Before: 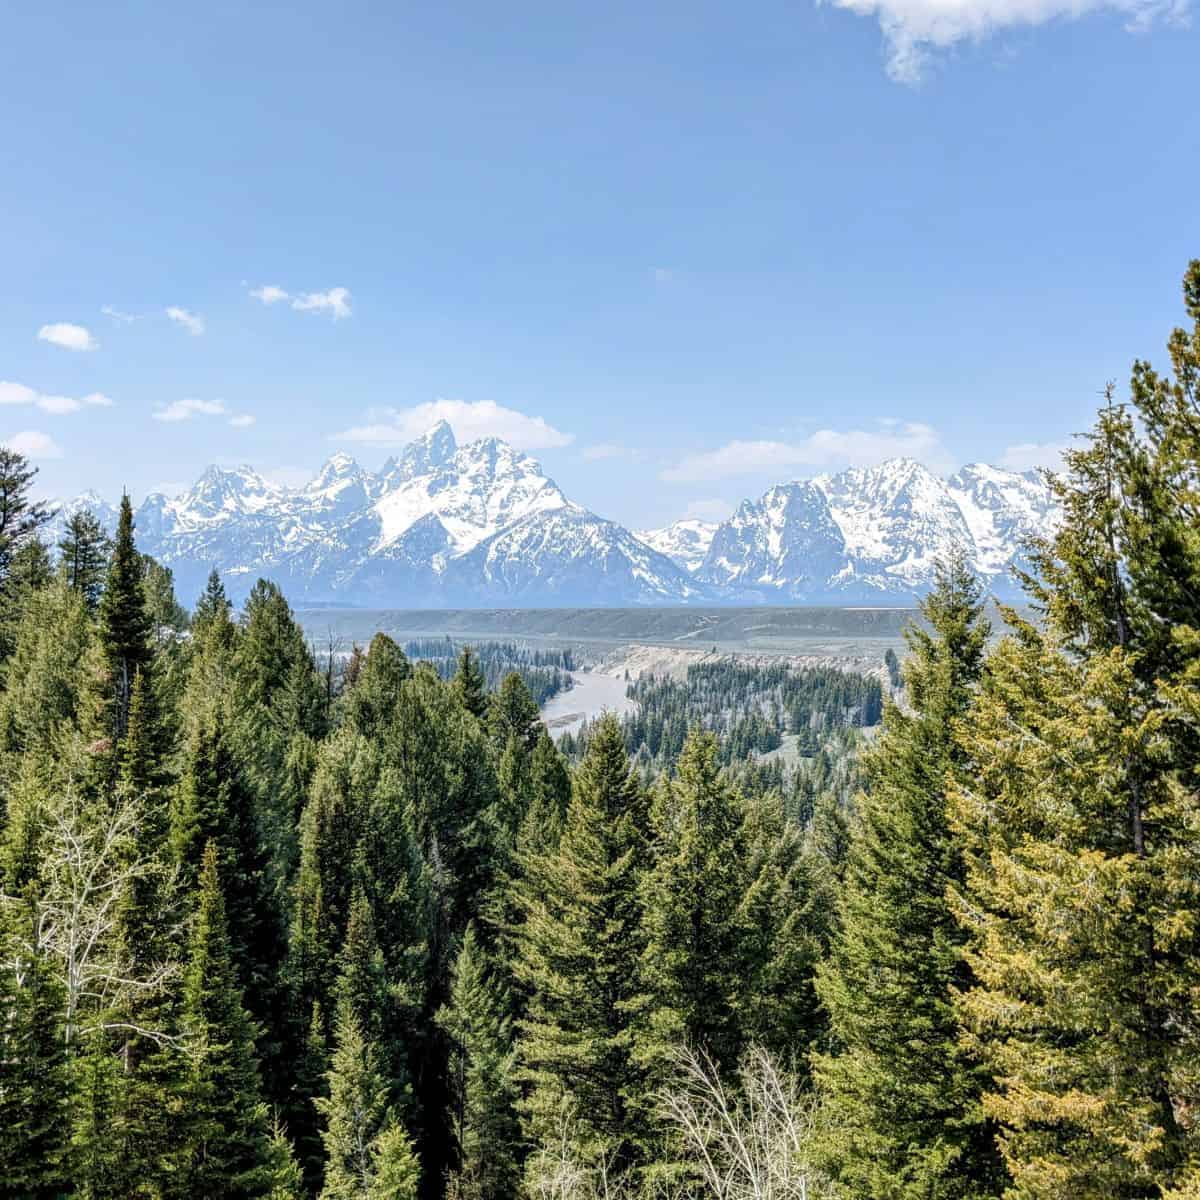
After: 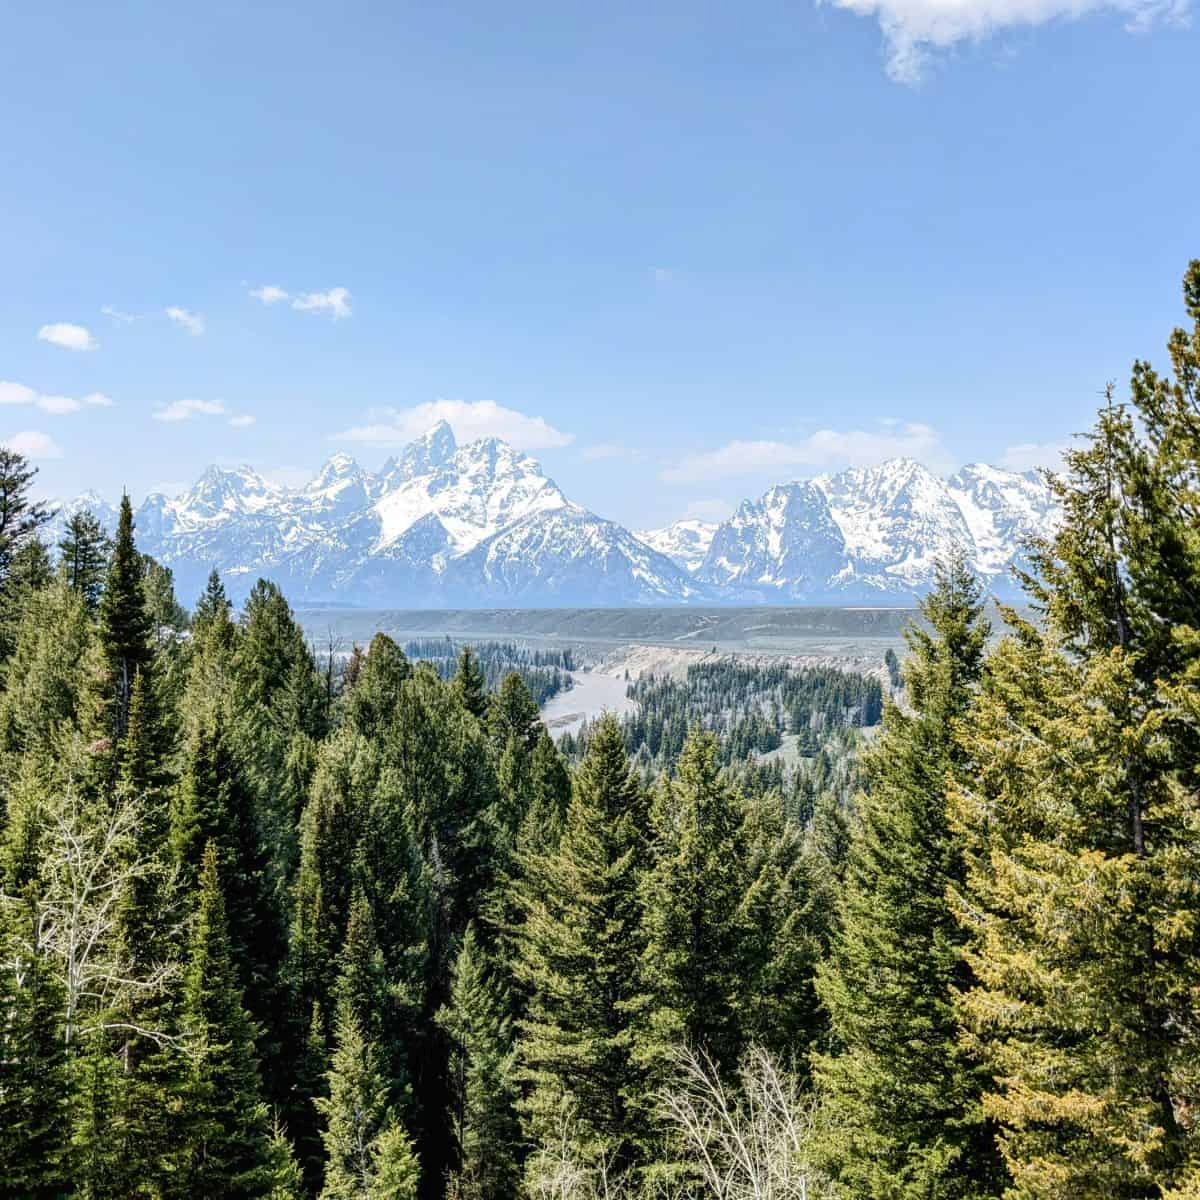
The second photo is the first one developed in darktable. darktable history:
tone curve: curves: ch0 [(0, 0) (0.003, 0.013) (0.011, 0.016) (0.025, 0.023) (0.044, 0.036) (0.069, 0.051) (0.1, 0.076) (0.136, 0.107) (0.177, 0.145) (0.224, 0.186) (0.277, 0.246) (0.335, 0.311) (0.399, 0.378) (0.468, 0.462) (0.543, 0.548) (0.623, 0.636) (0.709, 0.728) (0.801, 0.816) (0.898, 0.9) (1, 1)], color space Lab, independent channels, preserve colors none
